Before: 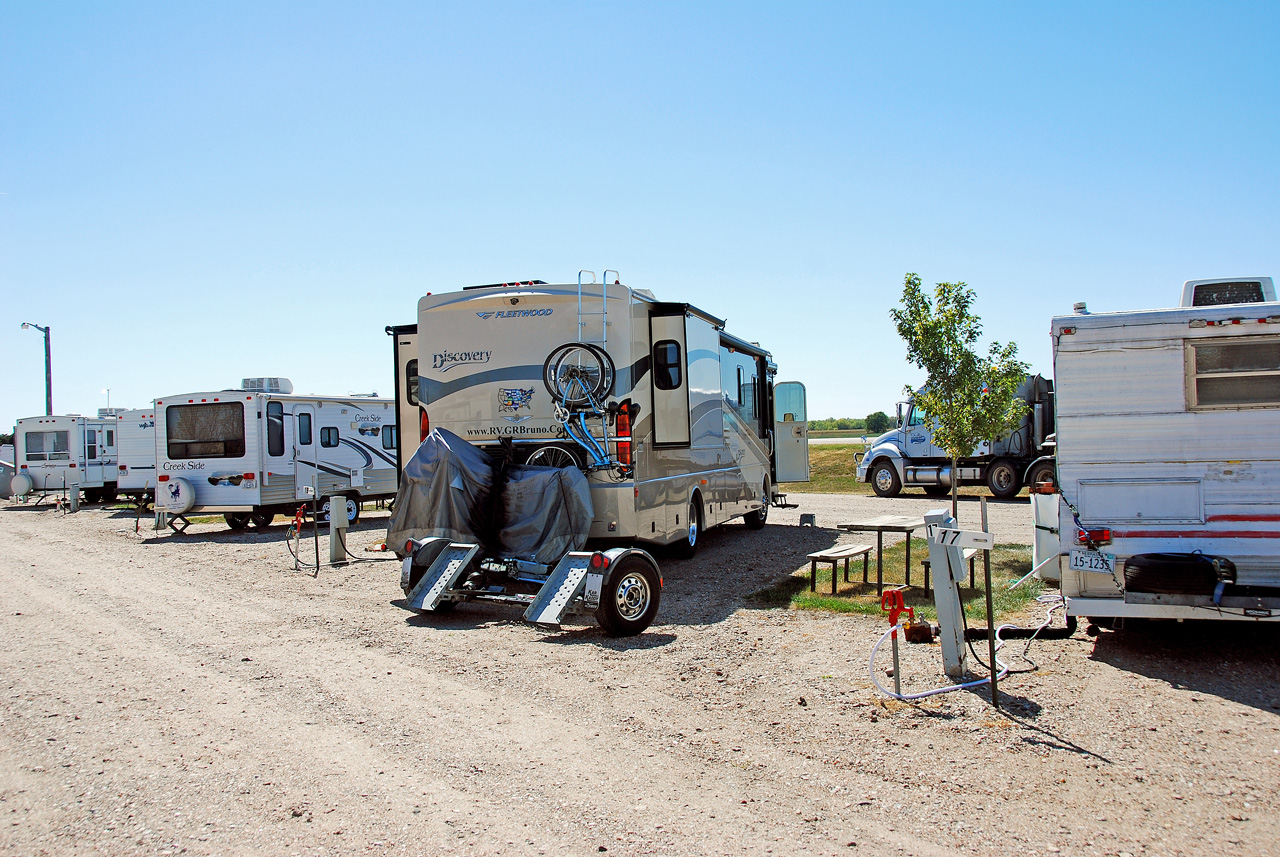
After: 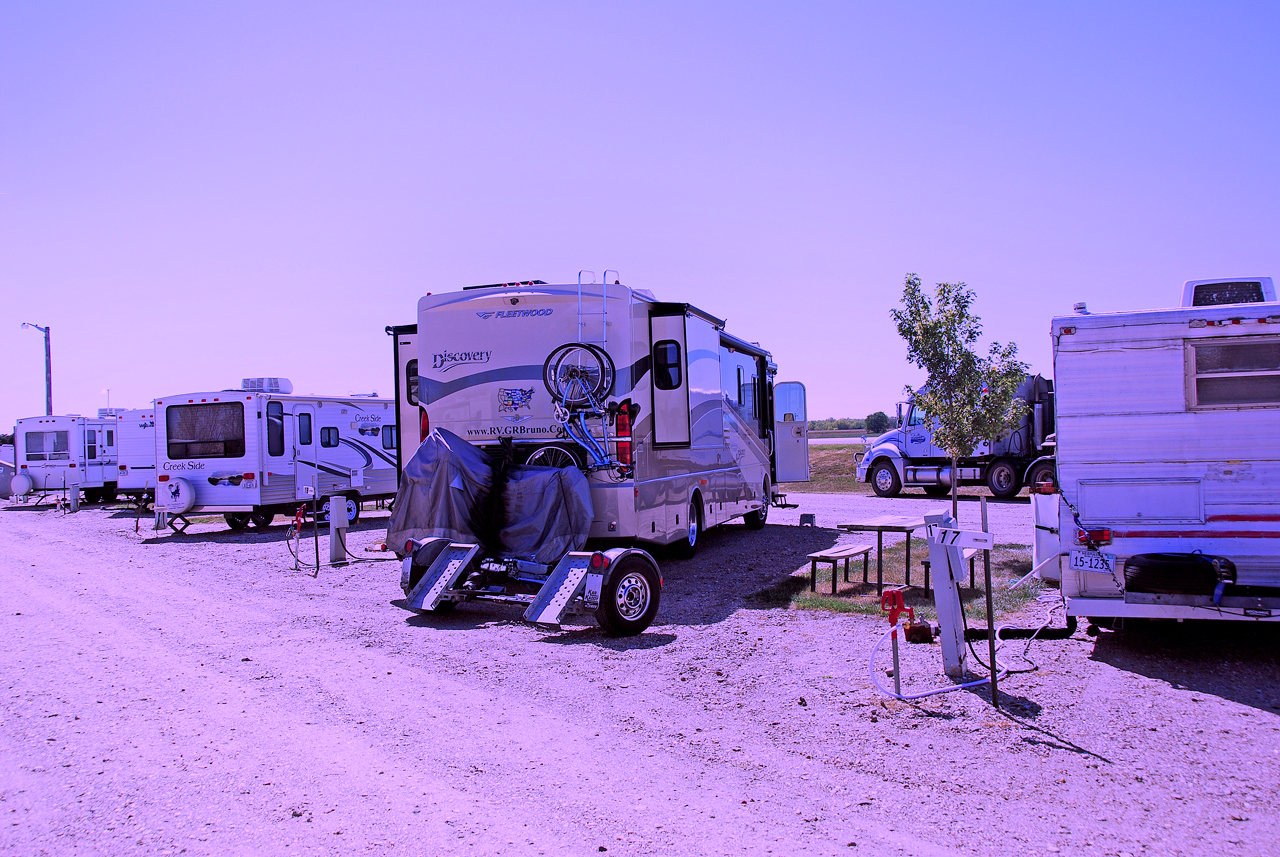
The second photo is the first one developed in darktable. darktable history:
shadows and highlights: shadows -41.34, highlights 62.77, soften with gaussian
exposure: exposure -0.49 EV, compensate highlight preservation false
color calibration: illuminant custom, x 0.379, y 0.482, temperature 4448.25 K
